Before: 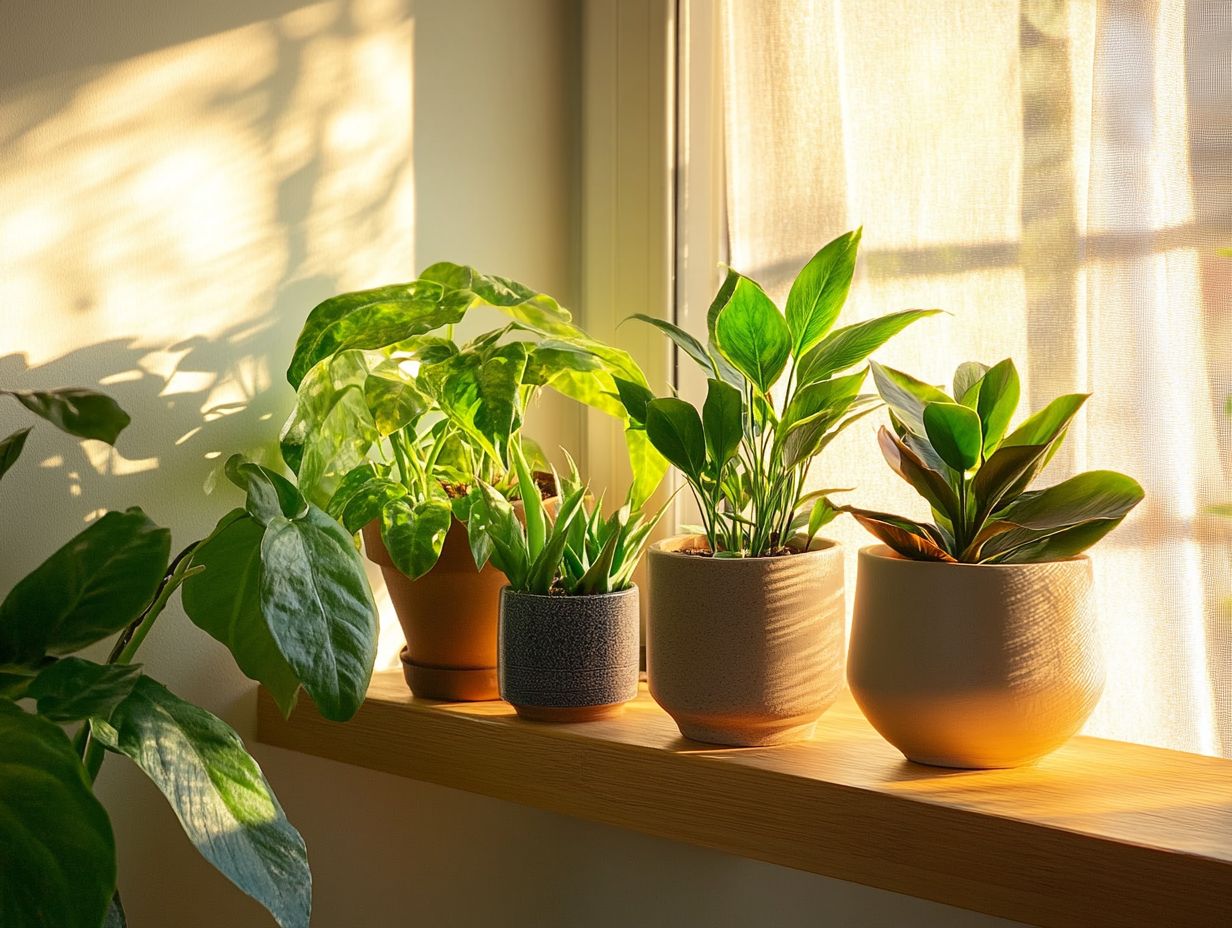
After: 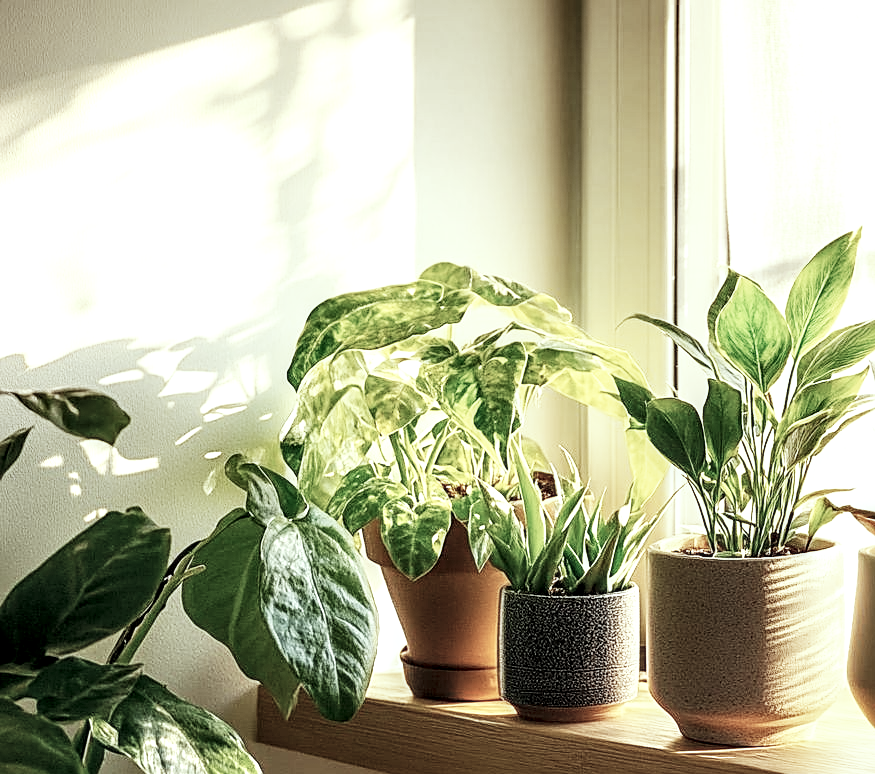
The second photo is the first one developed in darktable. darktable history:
color correction: highlights a* -7.83, highlights b* 3.3
local contrast: detail 150%
sharpen: on, module defaults
base curve: curves: ch0 [(0, 0) (0.007, 0.004) (0.027, 0.03) (0.046, 0.07) (0.207, 0.54) (0.442, 0.872) (0.673, 0.972) (1, 1)], preserve colors none
crop: right 28.976%, bottom 16.585%
color zones: curves: ch0 [(0, 0.6) (0.129, 0.508) (0.193, 0.483) (0.429, 0.5) (0.571, 0.5) (0.714, 0.5) (0.857, 0.5) (1, 0.6)]; ch1 [(0, 0.481) (0.112, 0.245) (0.213, 0.223) (0.429, 0.233) (0.571, 0.231) (0.683, 0.242) (0.857, 0.296) (1, 0.481)]
